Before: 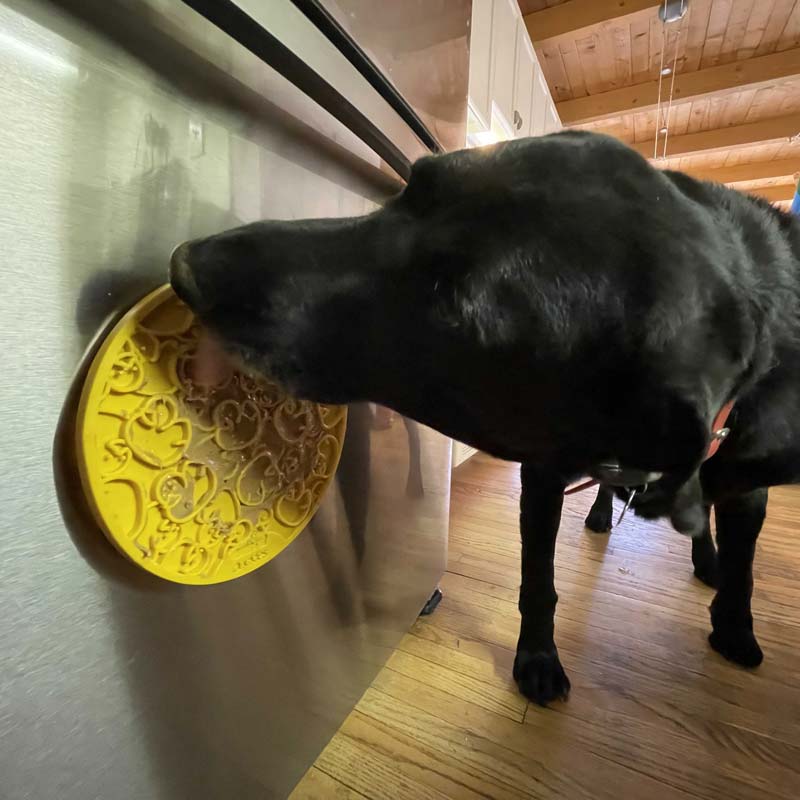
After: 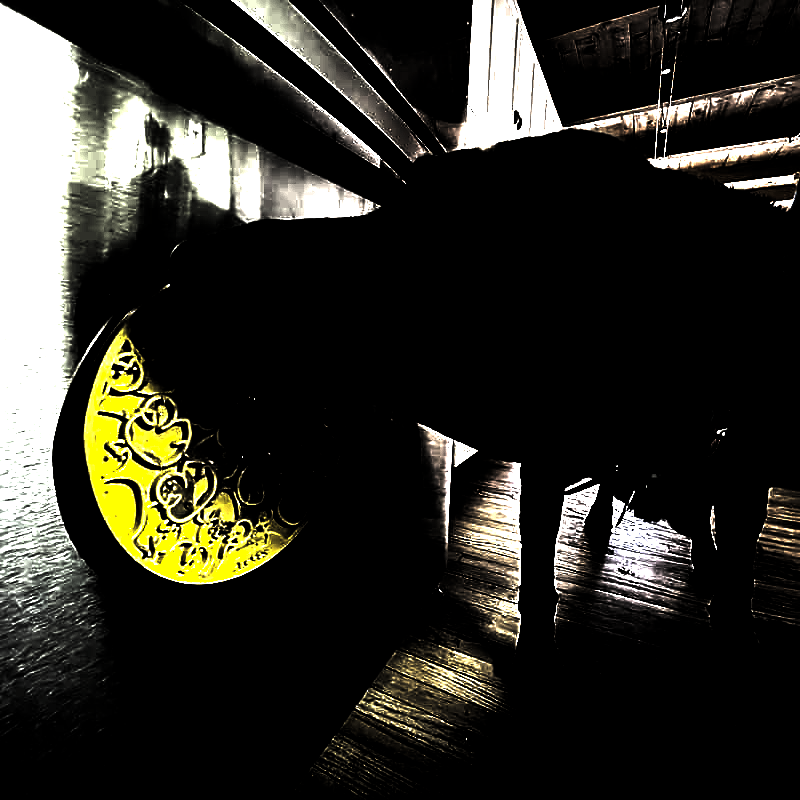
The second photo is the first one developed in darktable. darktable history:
sharpen: on, module defaults
exposure: black level correction 0.001, exposure 1 EV, compensate highlight preservation false
levels: levels [0.721, 0.937, 0.997]
